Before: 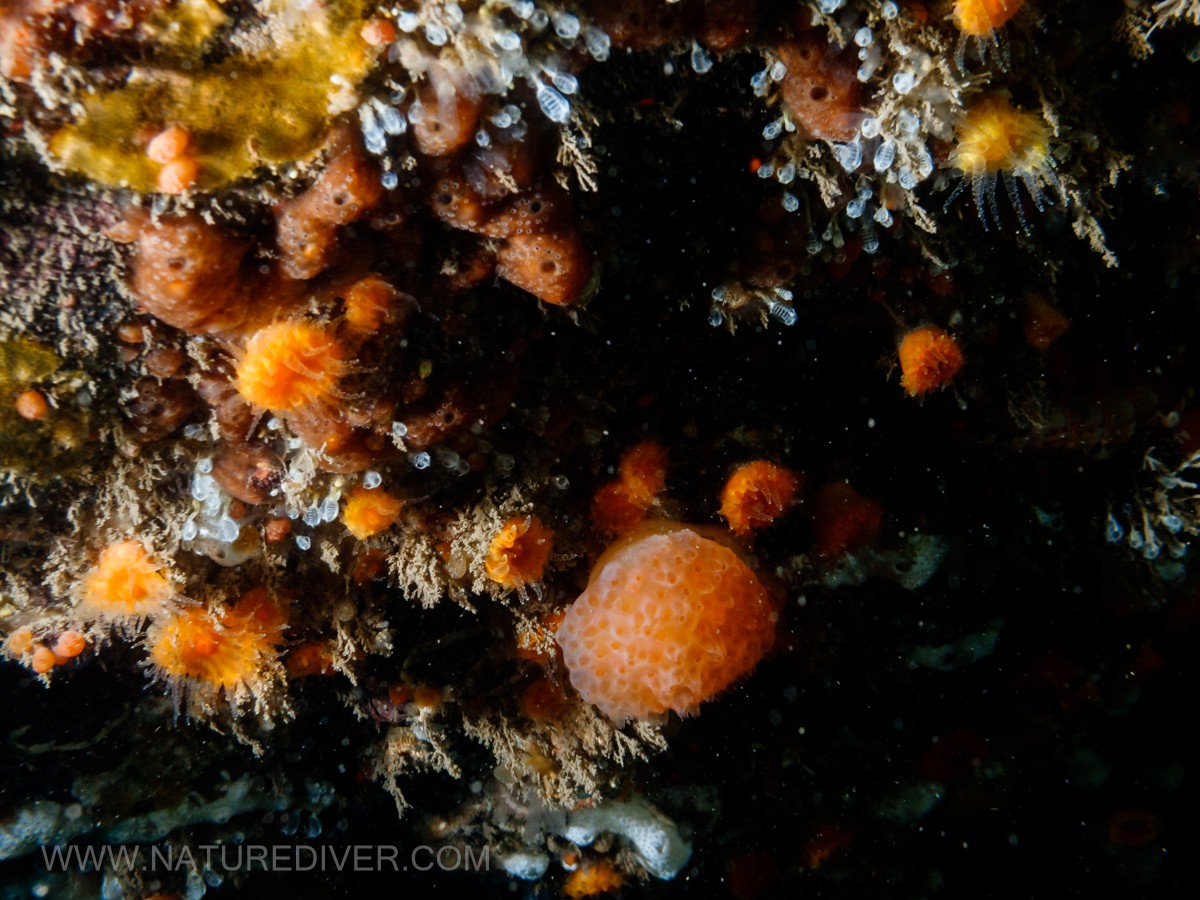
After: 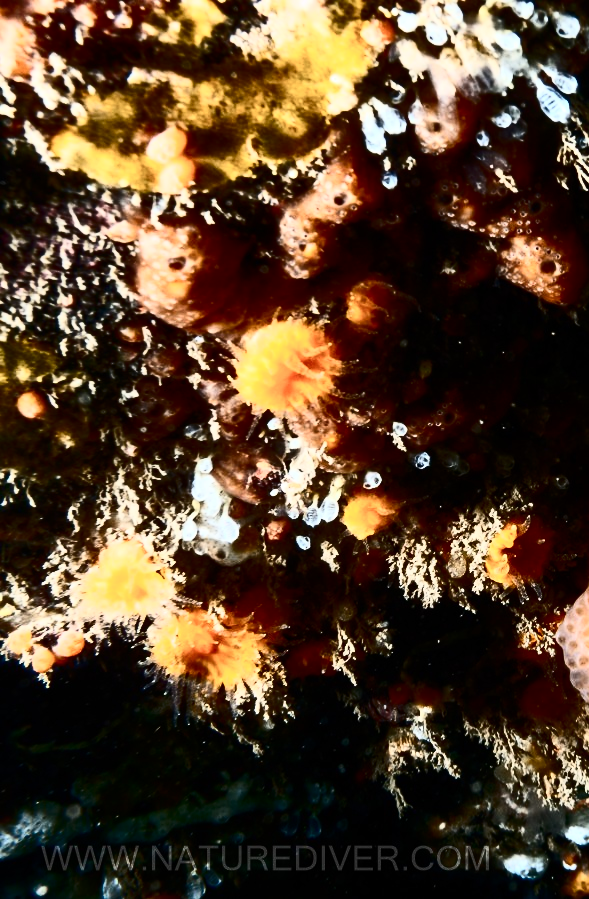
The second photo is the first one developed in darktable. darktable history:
crop and rotate: left 0%, top 0%, right 50.845%
contrast brightness saturation: contrast 0.93, brightness 0.2
